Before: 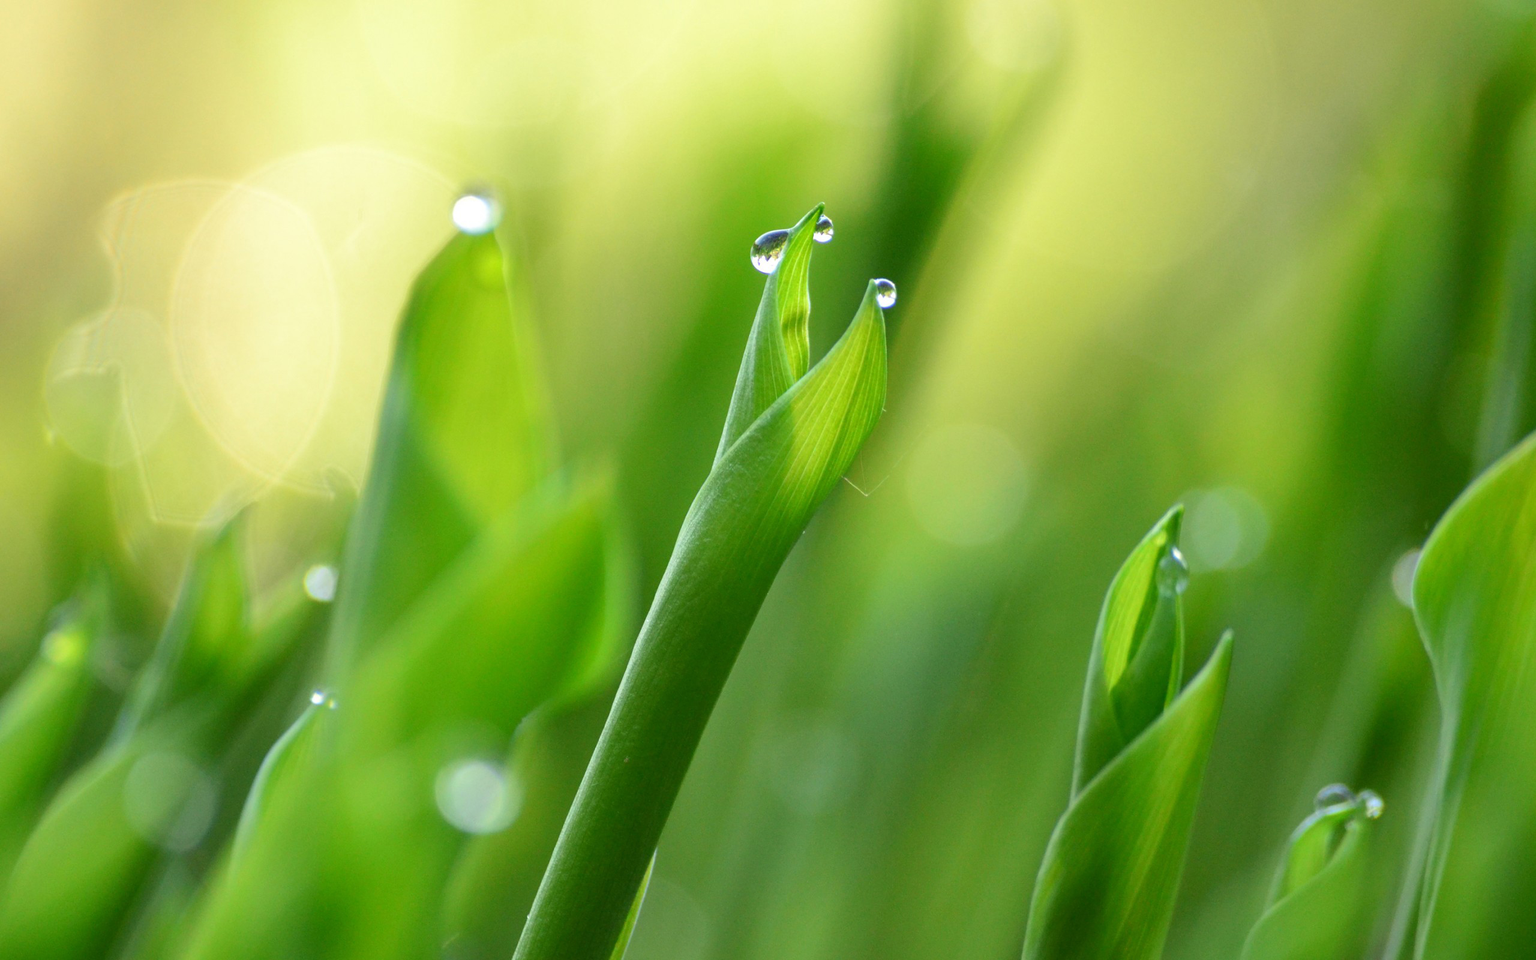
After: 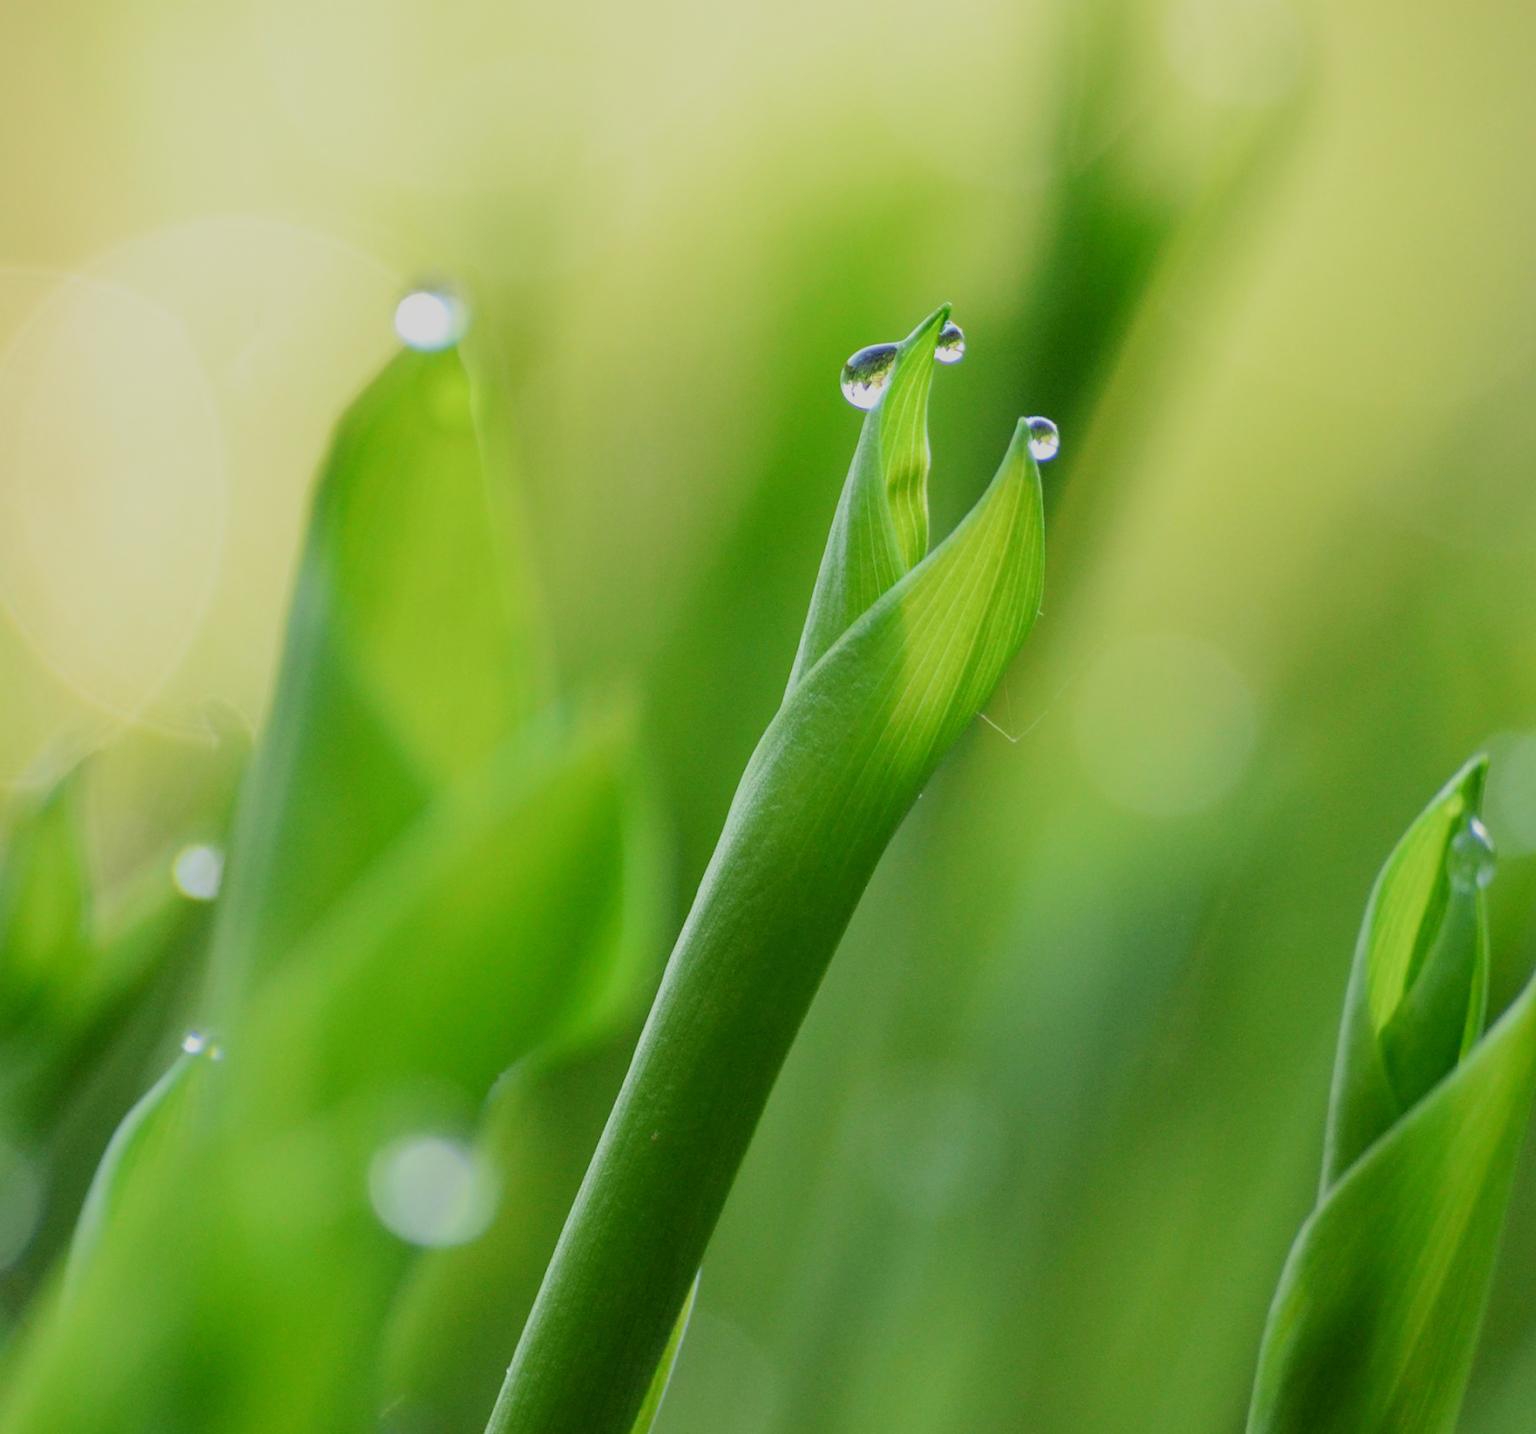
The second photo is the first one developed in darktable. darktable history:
filmic rgb: black relative exposure -7.65 EV, white relative exposure 4.56 EV, hardness 3.61
crop and rotate: left 12.283%, right 20.835%
